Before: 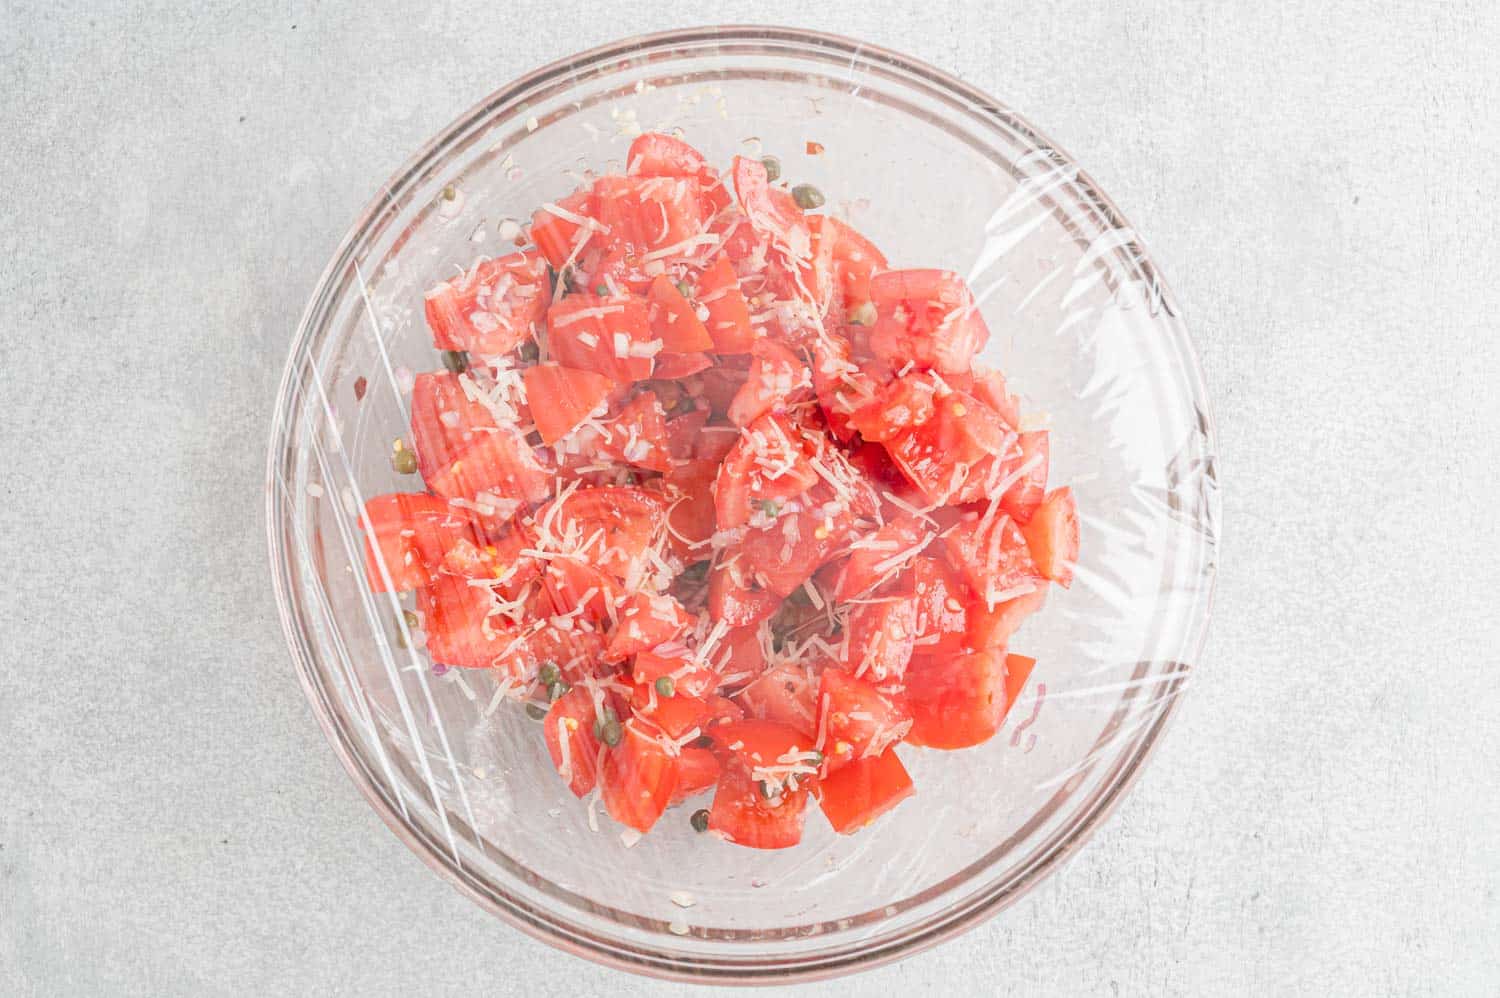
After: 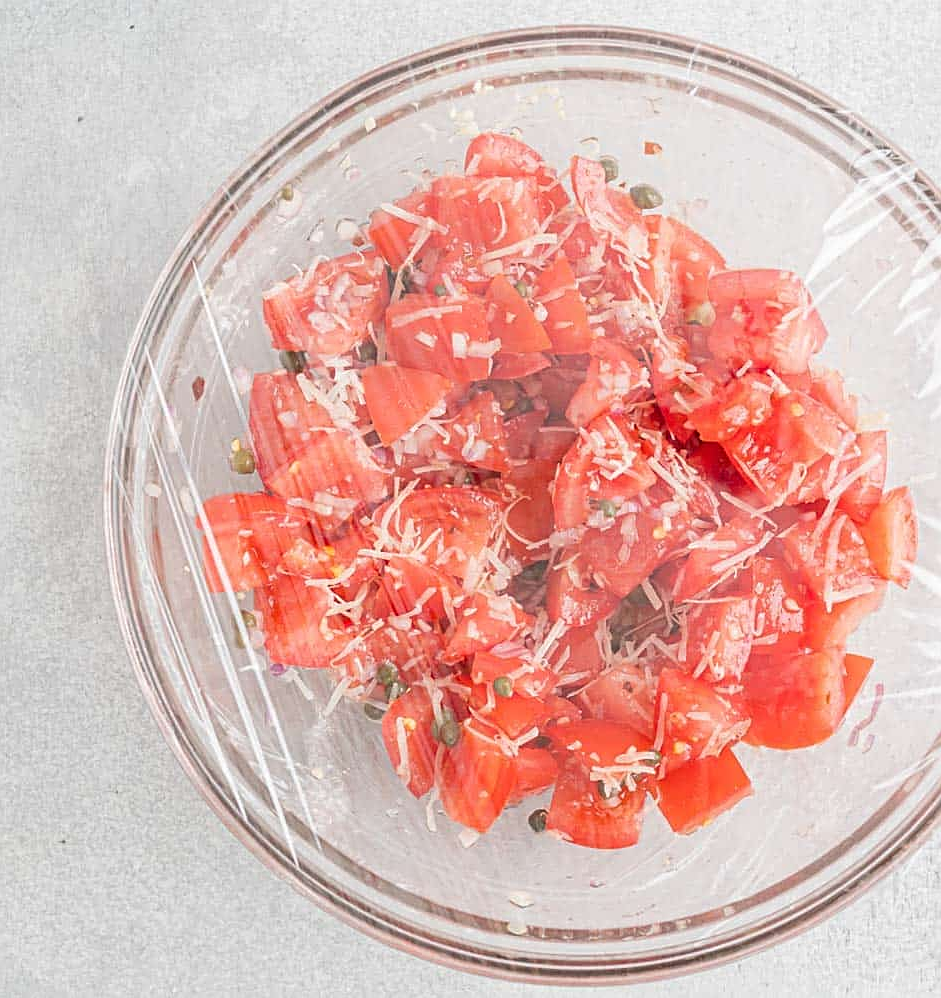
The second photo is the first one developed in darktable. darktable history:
sharpen: on, module defaults
crop: left 10.828%, right 26.416%
